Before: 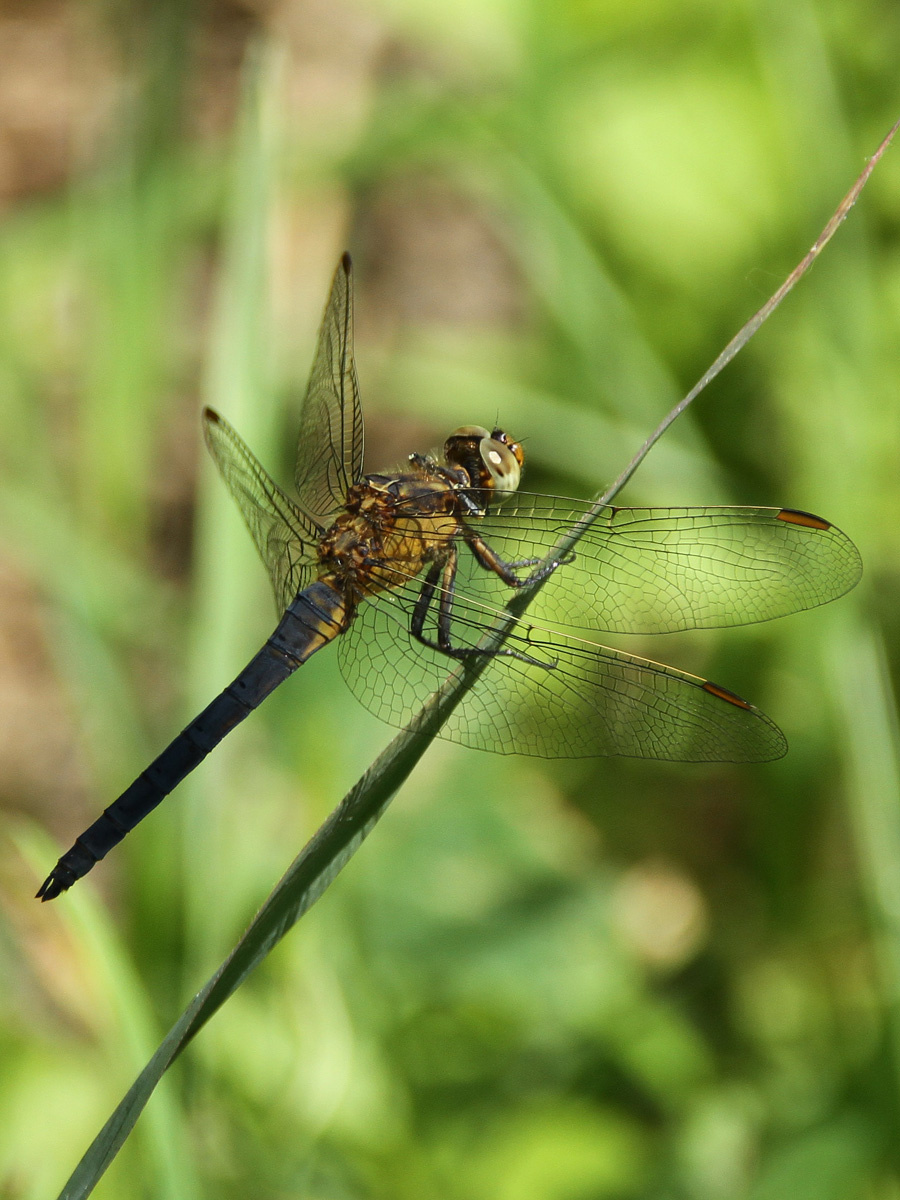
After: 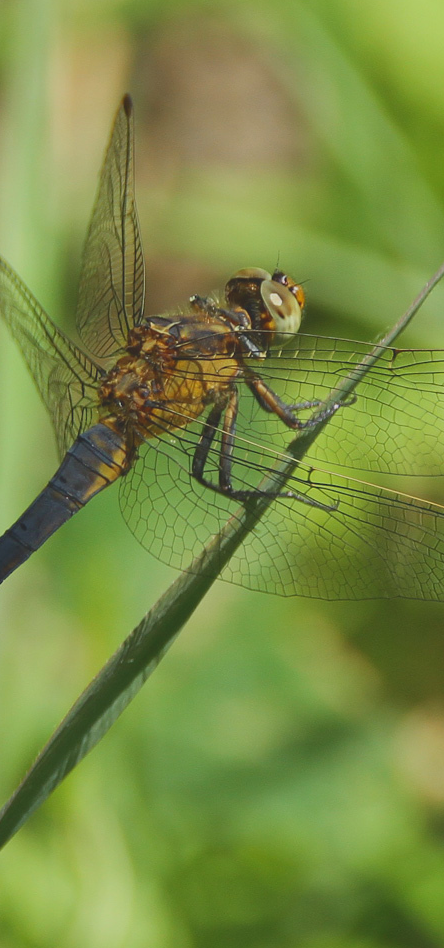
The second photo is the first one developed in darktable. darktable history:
contrast brightness saturation: contrast -0.271
crop and rotate: angle 0.02°, left 24.382%, top 13.184%, right 26.172%, bottom 7.774%
